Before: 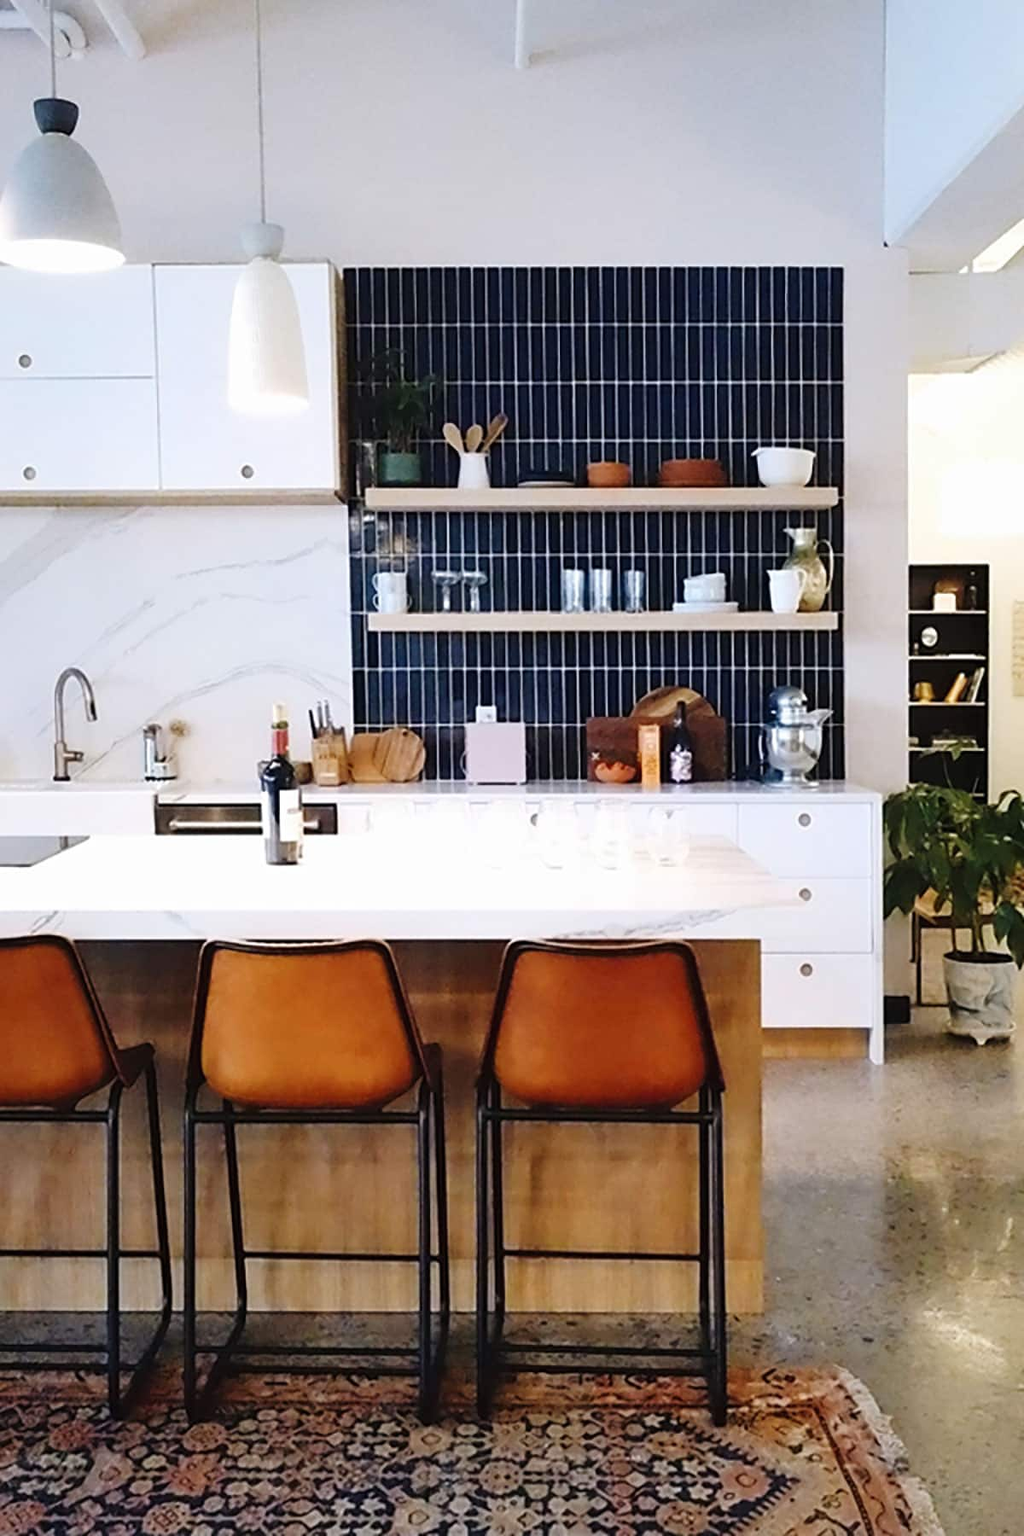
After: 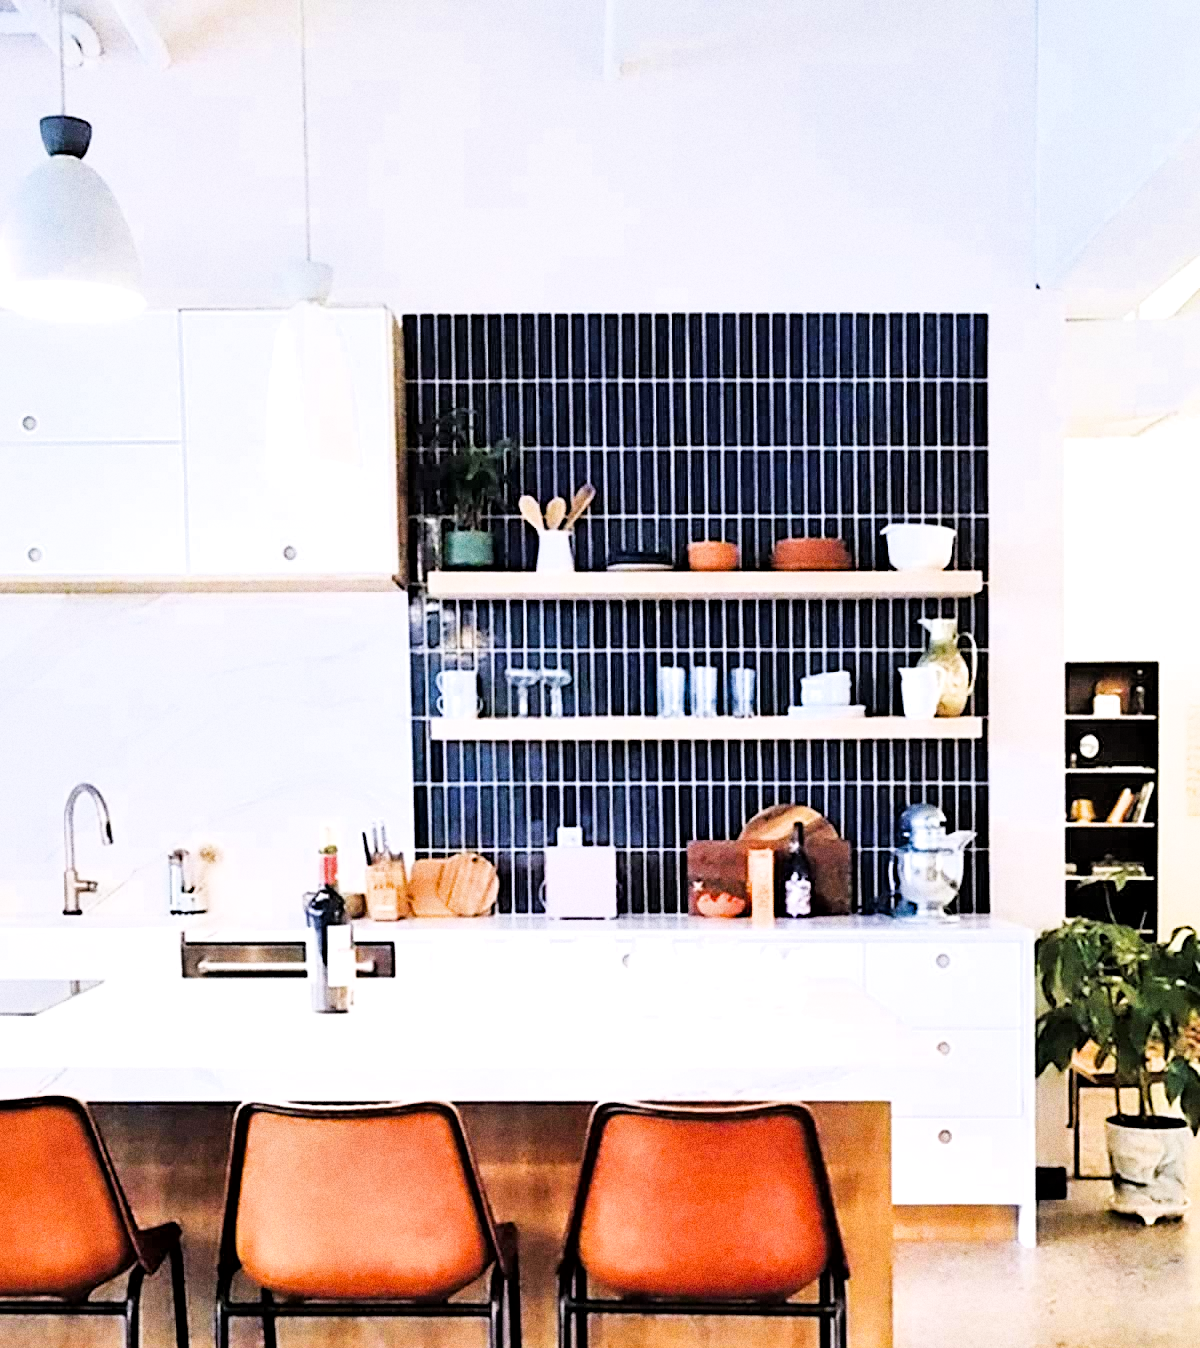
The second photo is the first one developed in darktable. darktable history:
crop: bottom 24.967%
white balance: red 1.009, blue 1.027
local contrast: mode bilateral grid, contrast 20, coarseness 50, detail 141%, midtone range 0.2
exposure: black level correction 0, exposure 1.7 EV, compensate exposure bias true, compensate highlight preservation false
grain: coarseness 11.82 ISO, strength 36.67%, mid-tones bias 74.17%
filmic rgb: black relative exposure -5 EV, hardness 2.88, contrast 1.3
haze removal: compatibility mode true, adaptive false
